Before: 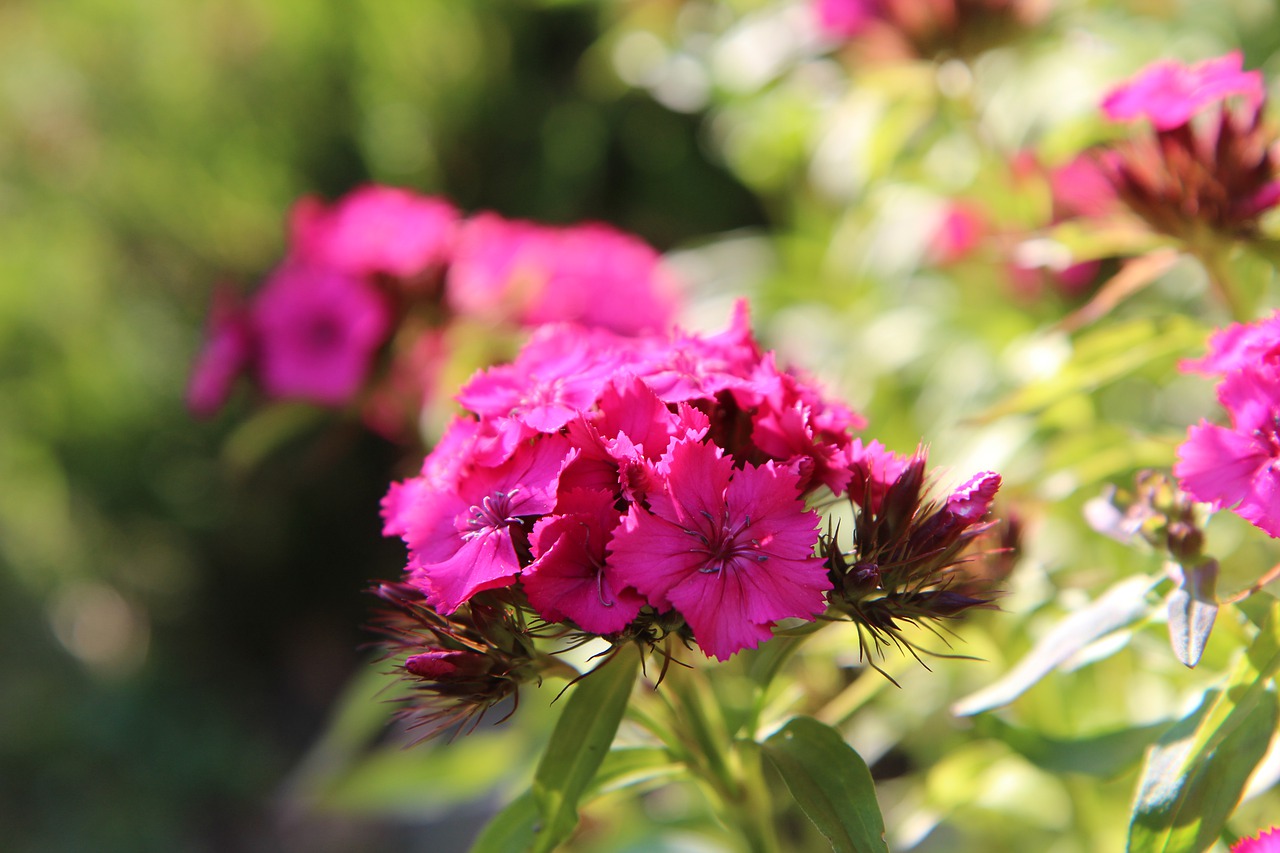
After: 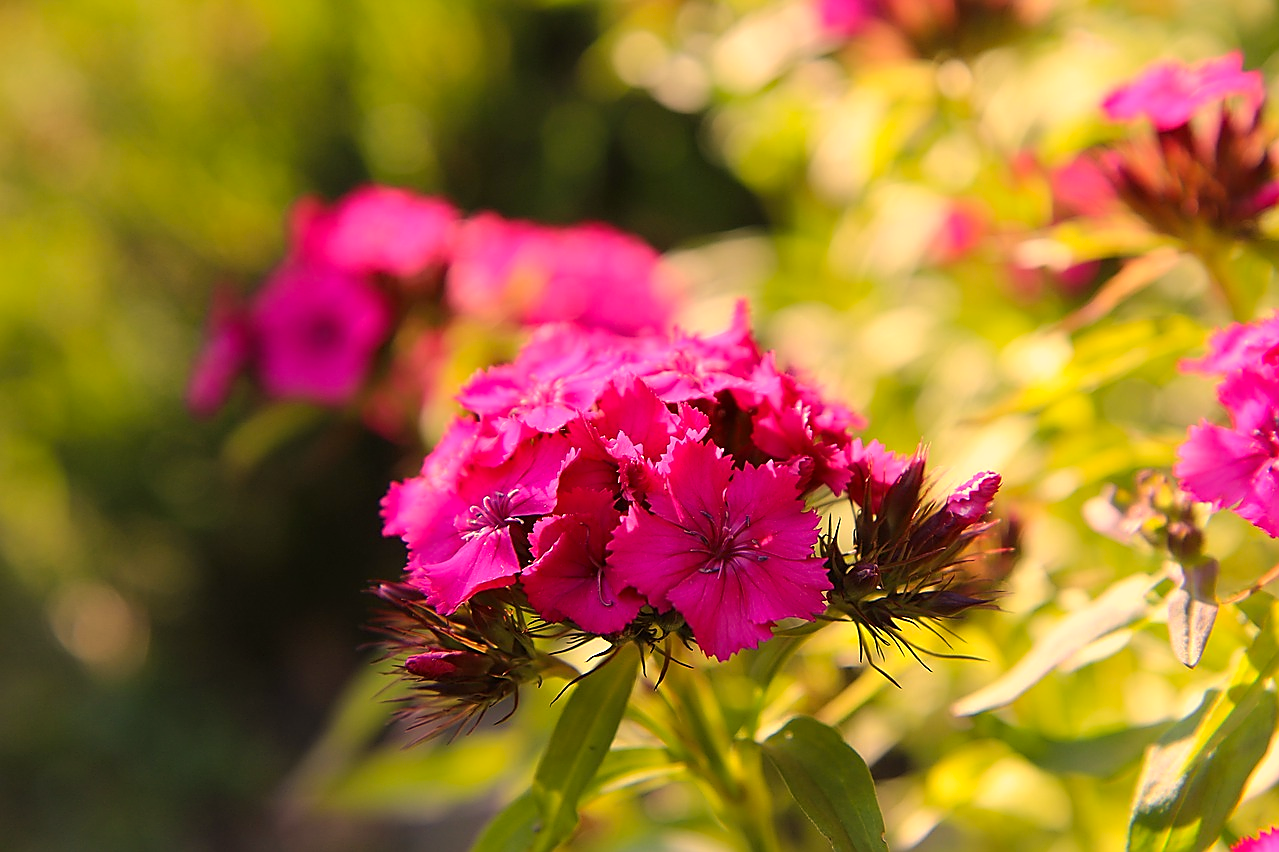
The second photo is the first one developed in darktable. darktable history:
color correction: highlights a* 14.88, highlights b* 31.51
sharpen: radius 1.364, amount 1.25, threshold 0.607
crop and rotate: left 0.066%, bottom 0.006%
